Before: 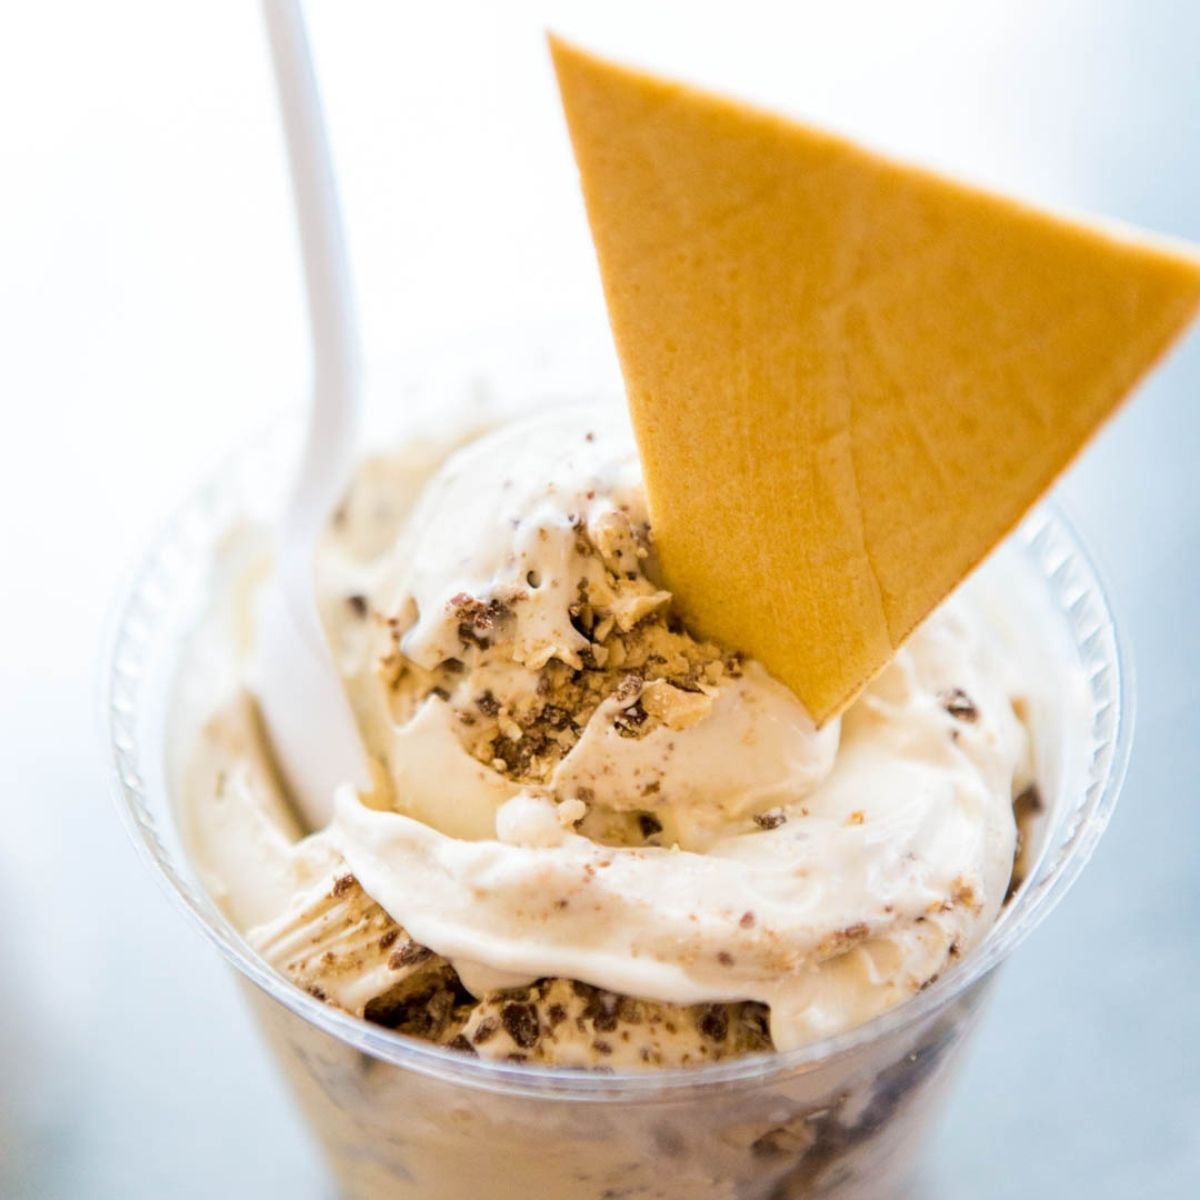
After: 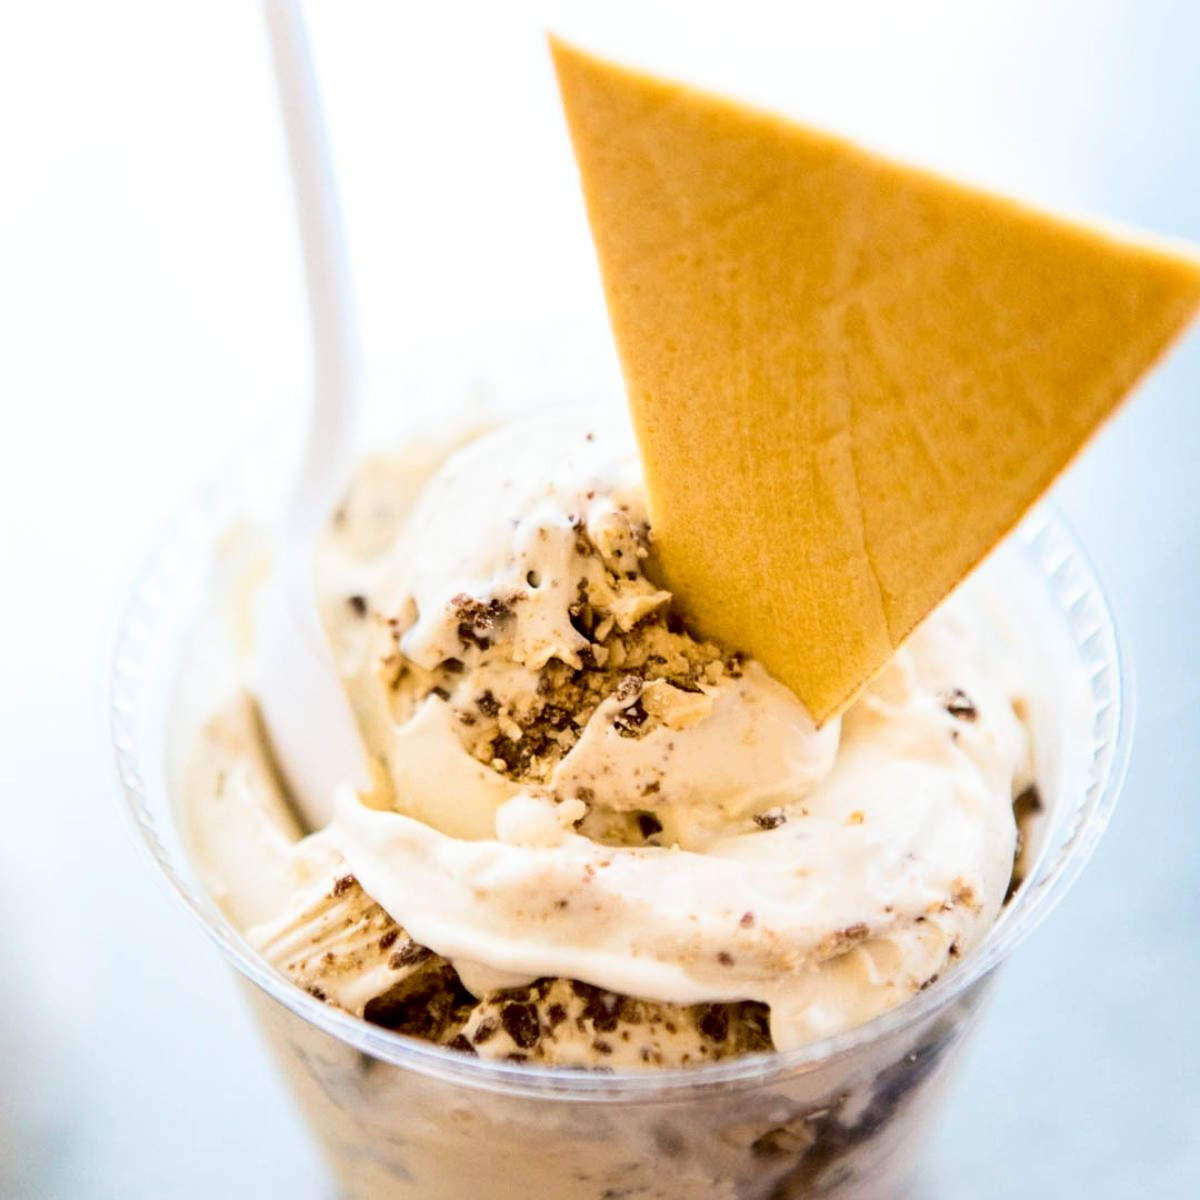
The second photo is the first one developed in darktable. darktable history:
exposure: black level correction 0.009, compensate highlight preservation false
contrast brightness saturation: contrast 0.22
